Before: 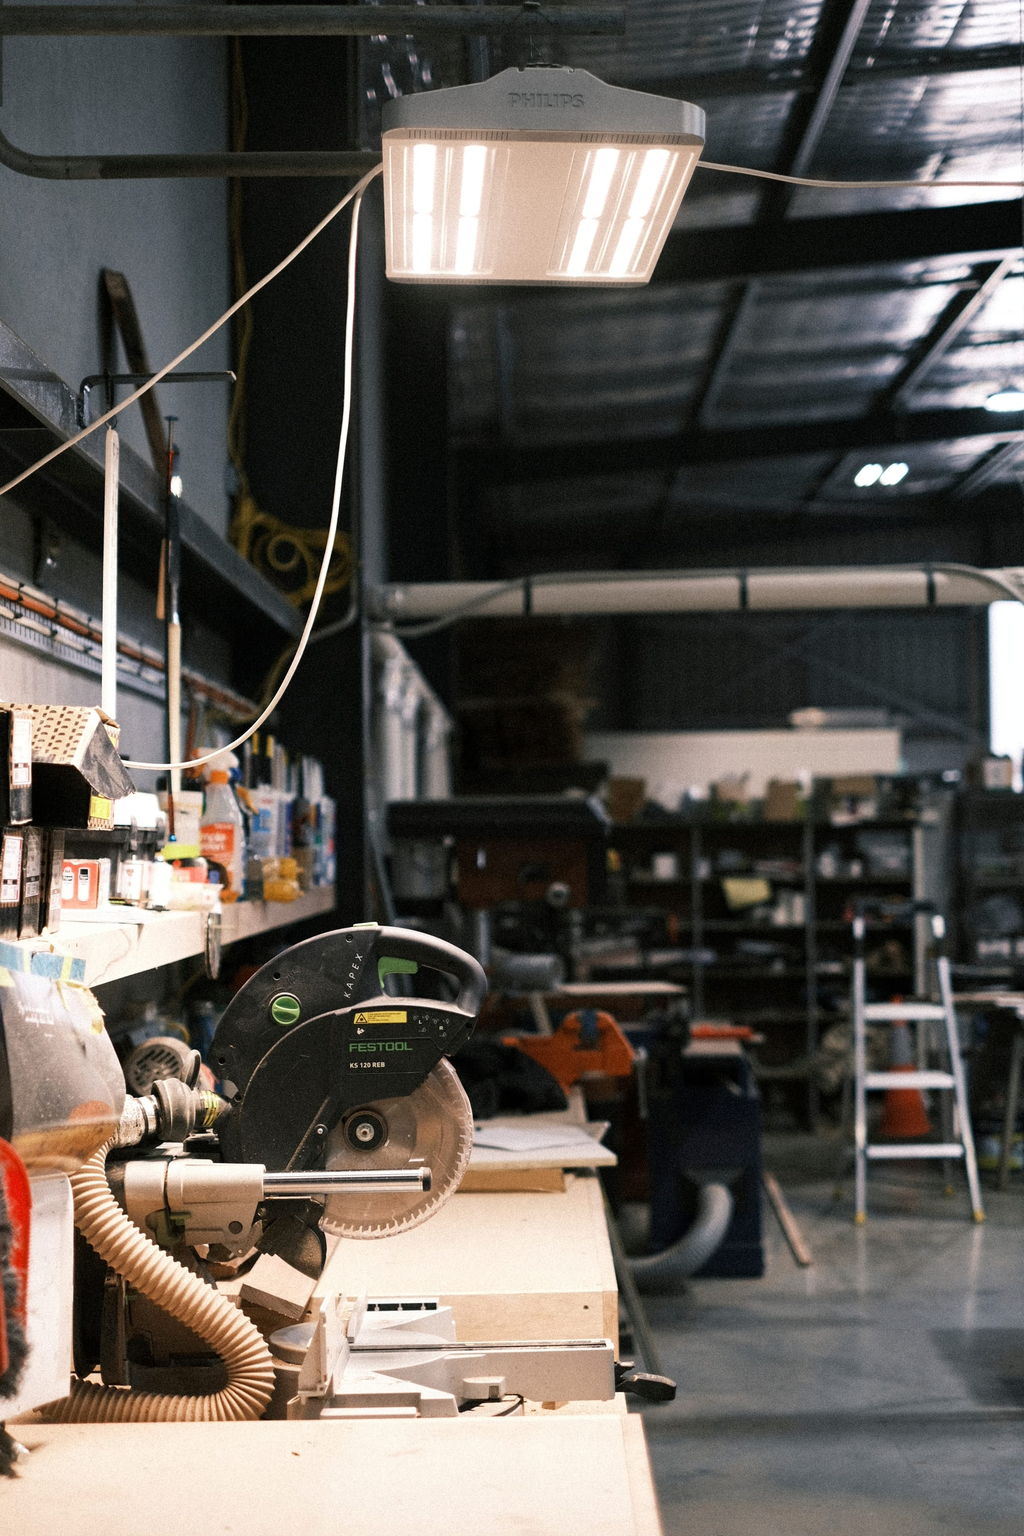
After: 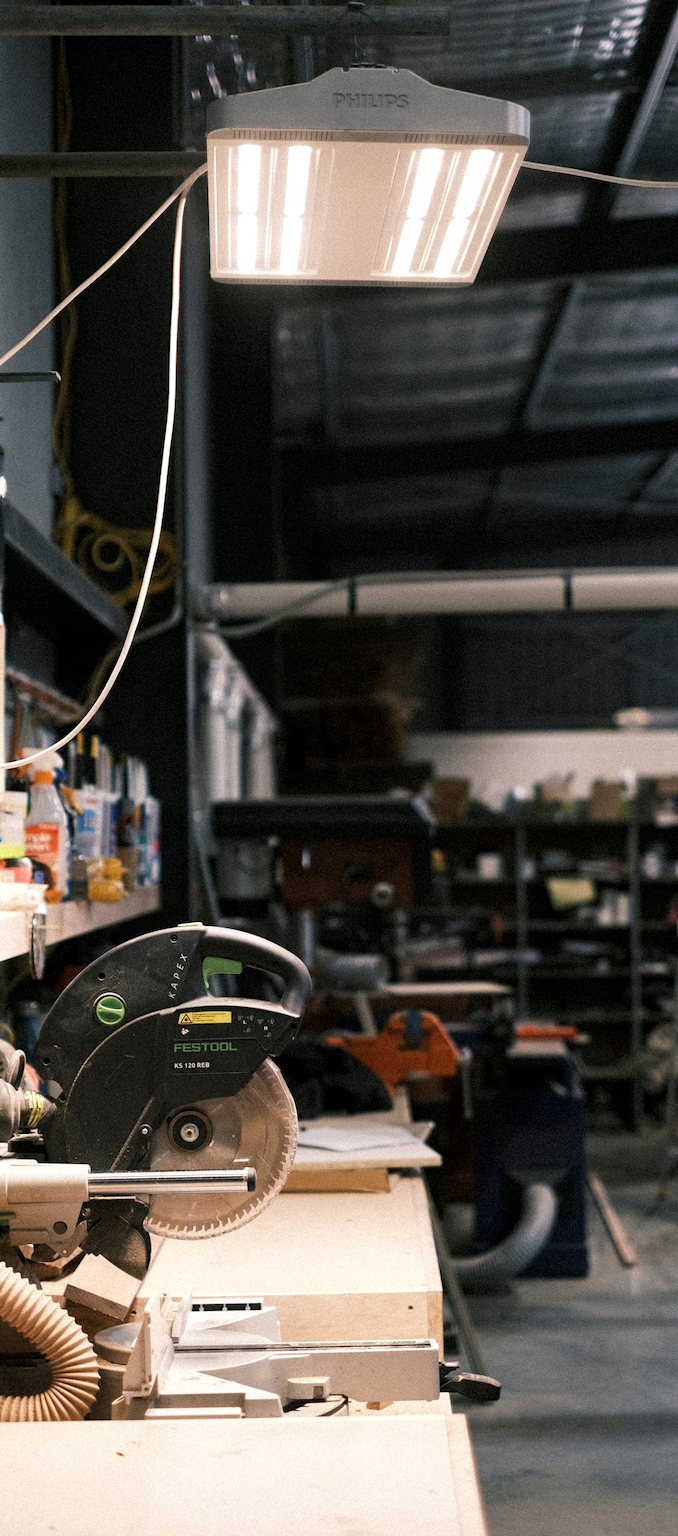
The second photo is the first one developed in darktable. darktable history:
crop: left 17.188%, right 16.468%
exposure: compensate highlight preservation false
local contrast: highlights 100%, shadows 100%, detail 119%, midtone range 0.2
